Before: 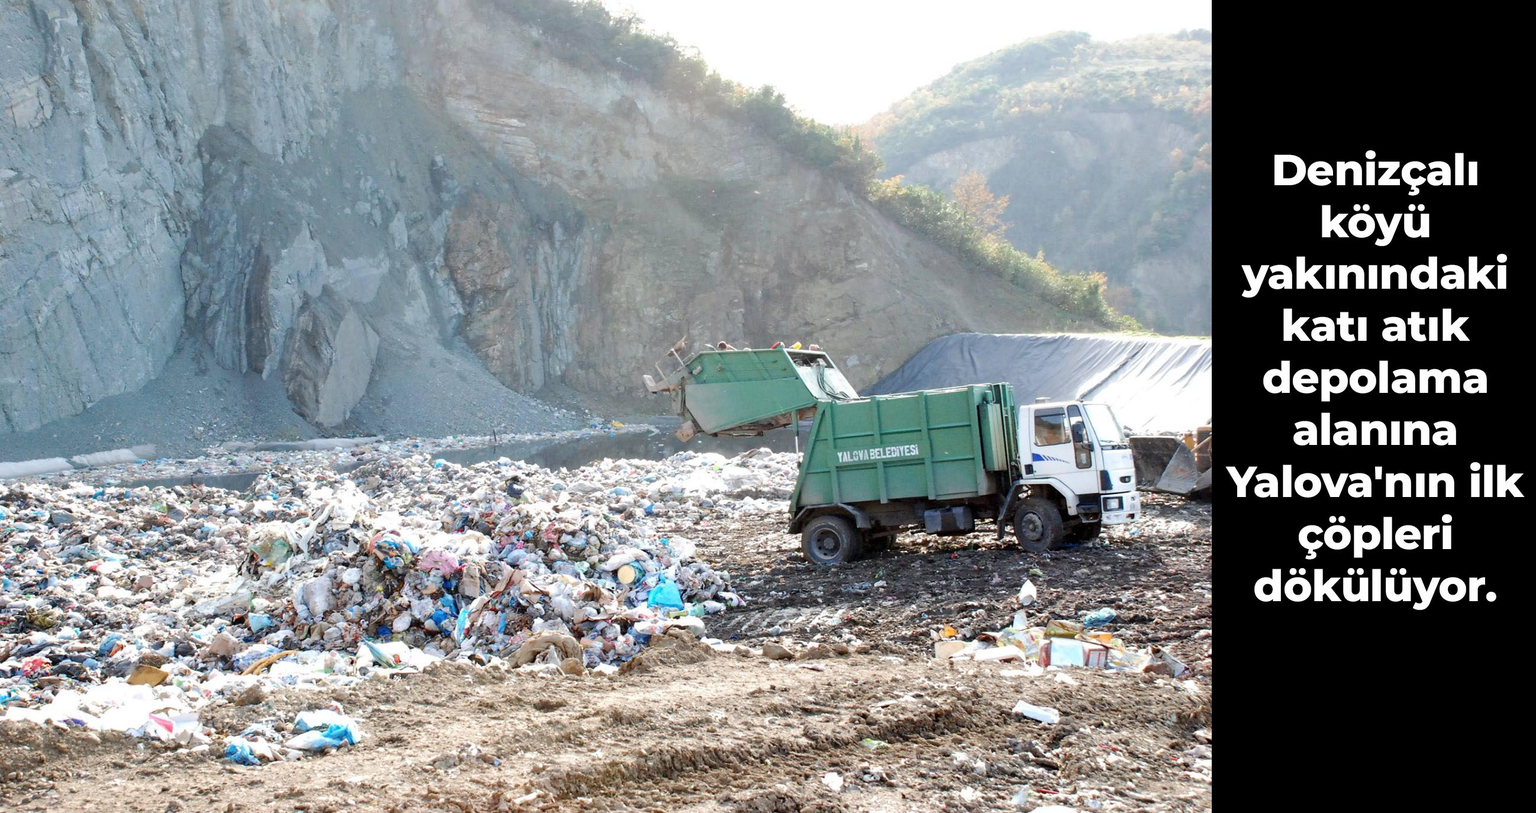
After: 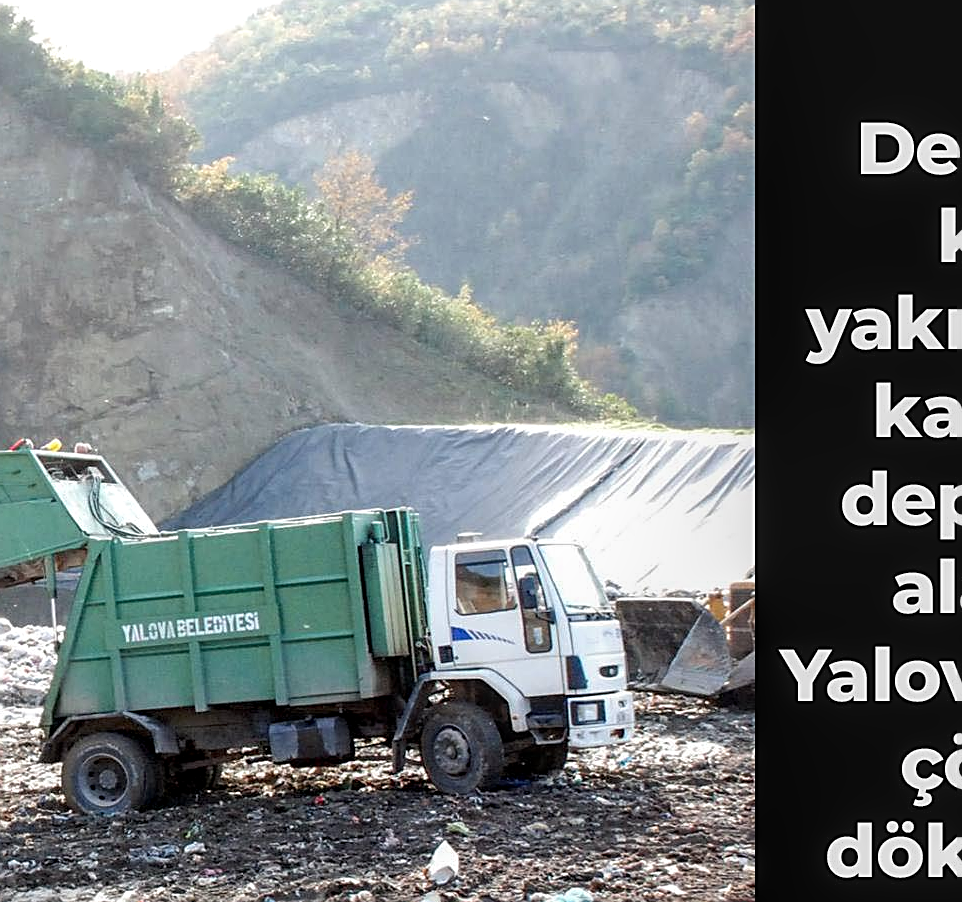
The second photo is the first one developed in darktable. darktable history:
sharpen: amount 0.535
crop and rotate: left 49.836%, top 10.123%, right 13.105%, bottom 24.222%
local contrast: on, module defaults
